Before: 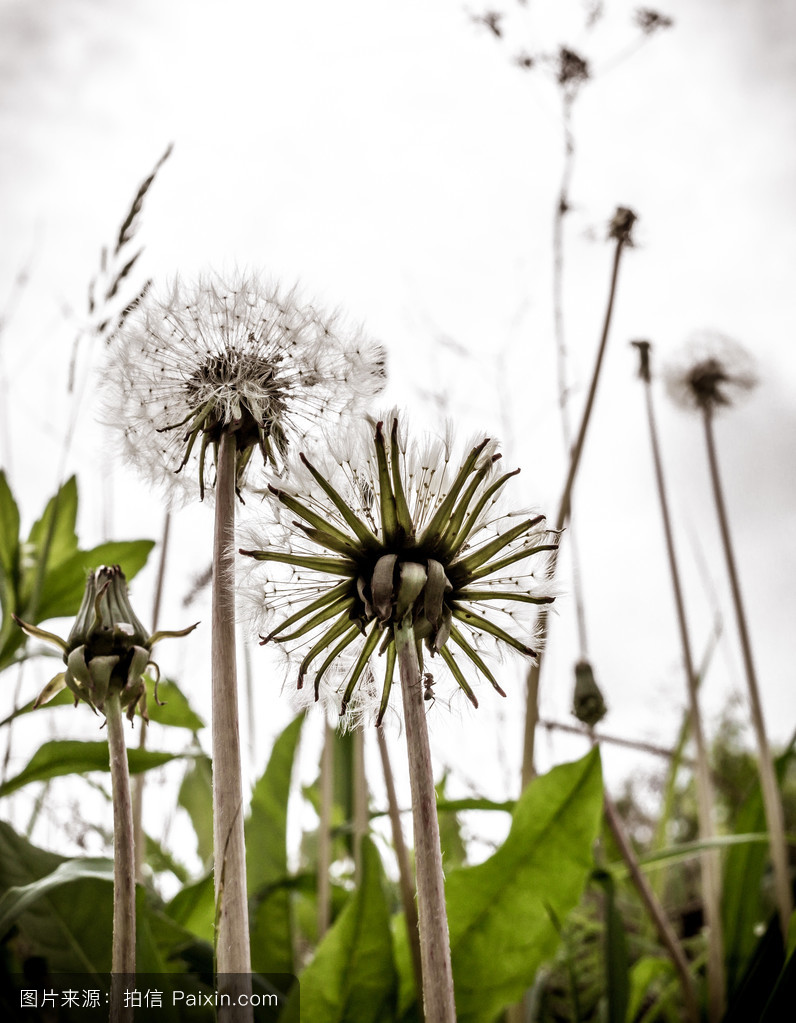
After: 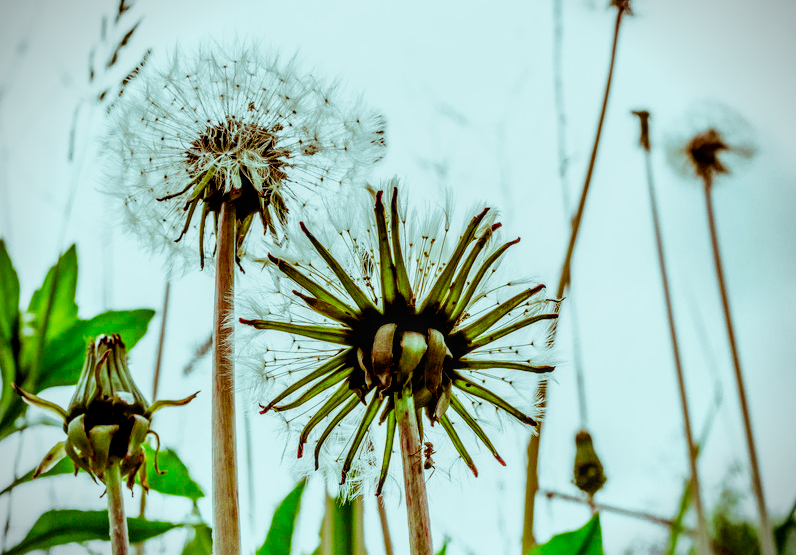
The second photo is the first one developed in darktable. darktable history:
filmic rgb: black relative exposure -7.65 EV, white relative exposure 4.56 EV, hardness 3.61, contrast 1.25, preserve chrominance no, color science v4 (2020), contrast in shadows soft, contrast in highlights soft
crop and rotate: top 22.718%, bottom 23.018%
exposure: compensate highlight preservation false
vignetting: fall-off start 88.62%, fall-off radius 43.22%, width/height ratio 1.16
color balance rgb: highlights gain › chroma 4.076%, highlights gain › hue 203.44°, perceptual saturation grading › global saturation 0.424%, perceptual brilliance grading › mid-tones 10.22%, perceptual brilliance grading › shadows 15.381%
local contrast: detail 130%
color correction: highlights b* -0.015, saturation 2.19
